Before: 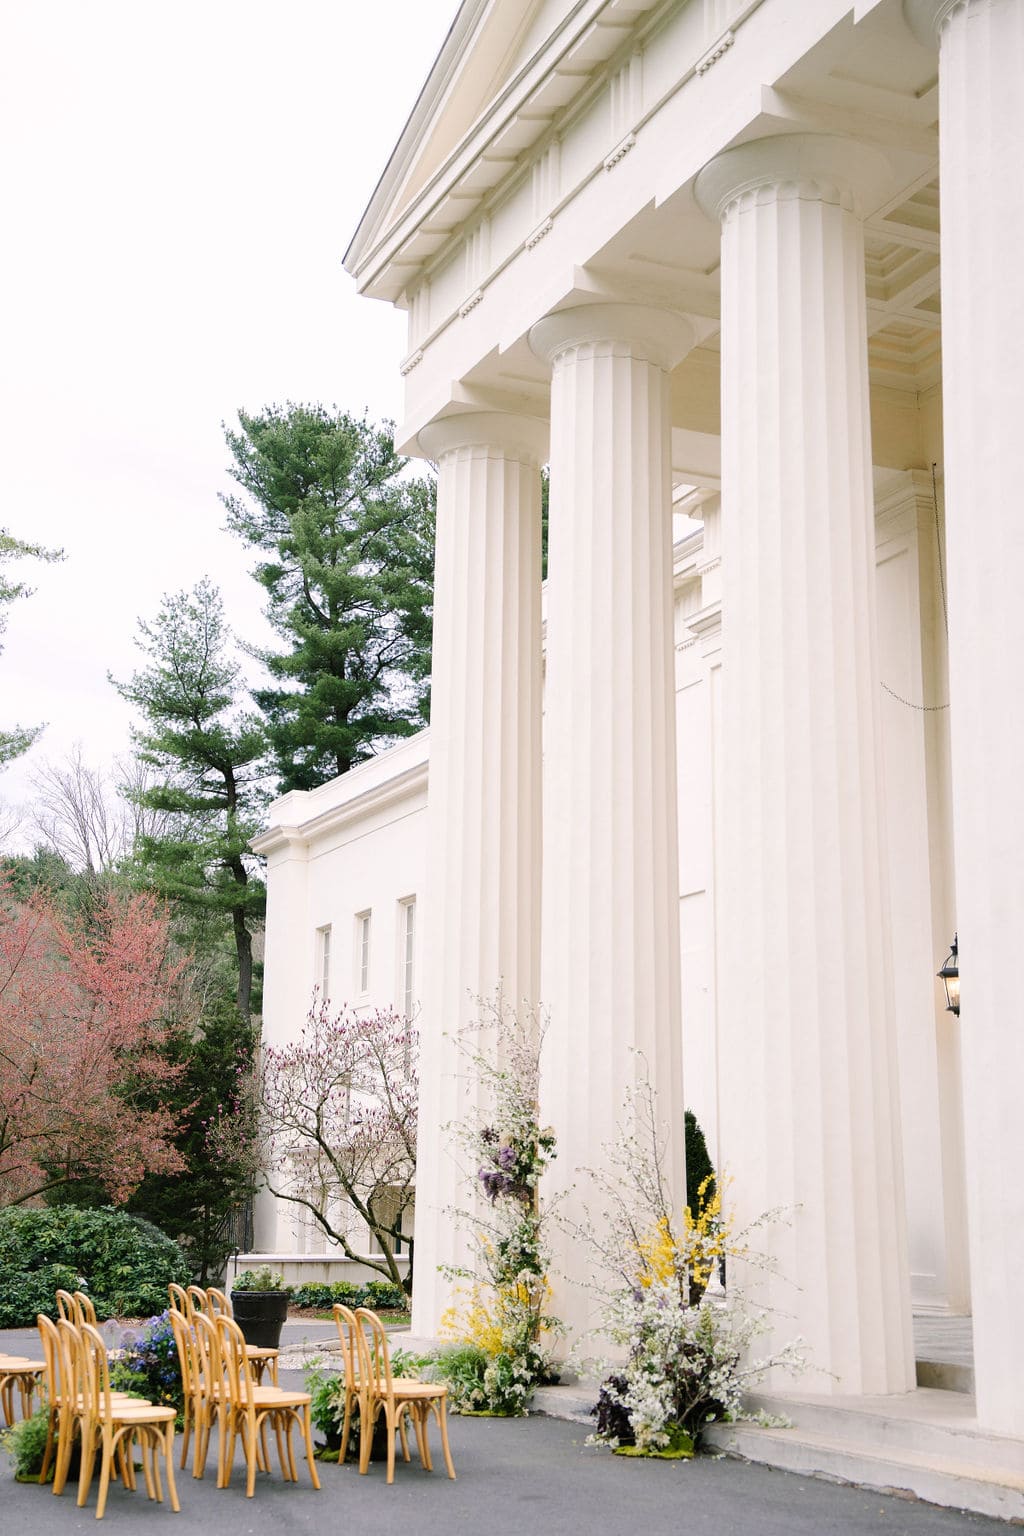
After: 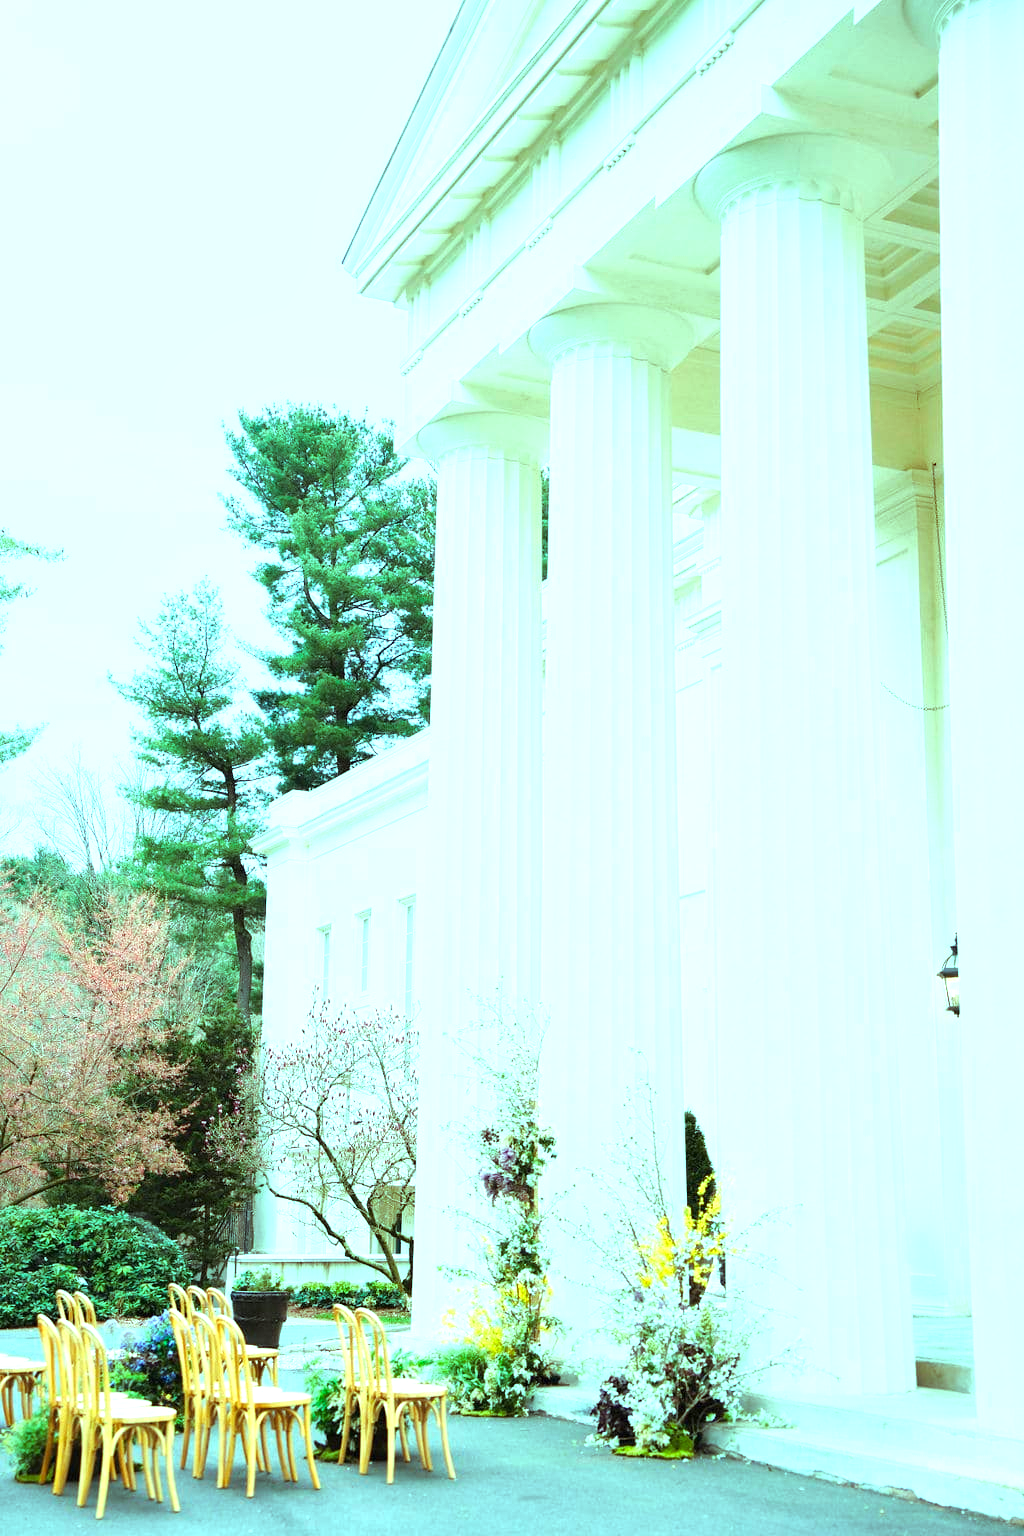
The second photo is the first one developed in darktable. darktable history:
exposure: black level correction 0, exposure 1.099 EV, compensate exposure bias true, compensate highlight preservation false
local contrast: mode bilateral grid, contrast 20, coarseness 51, detail 120%, midtone range 0.2
color balance rgb: highlights gain › chroma 7.586%, highlights gain › hue 182.99°, perceptual saturation grading › global saturation 0.388%, global vibrance 20%
